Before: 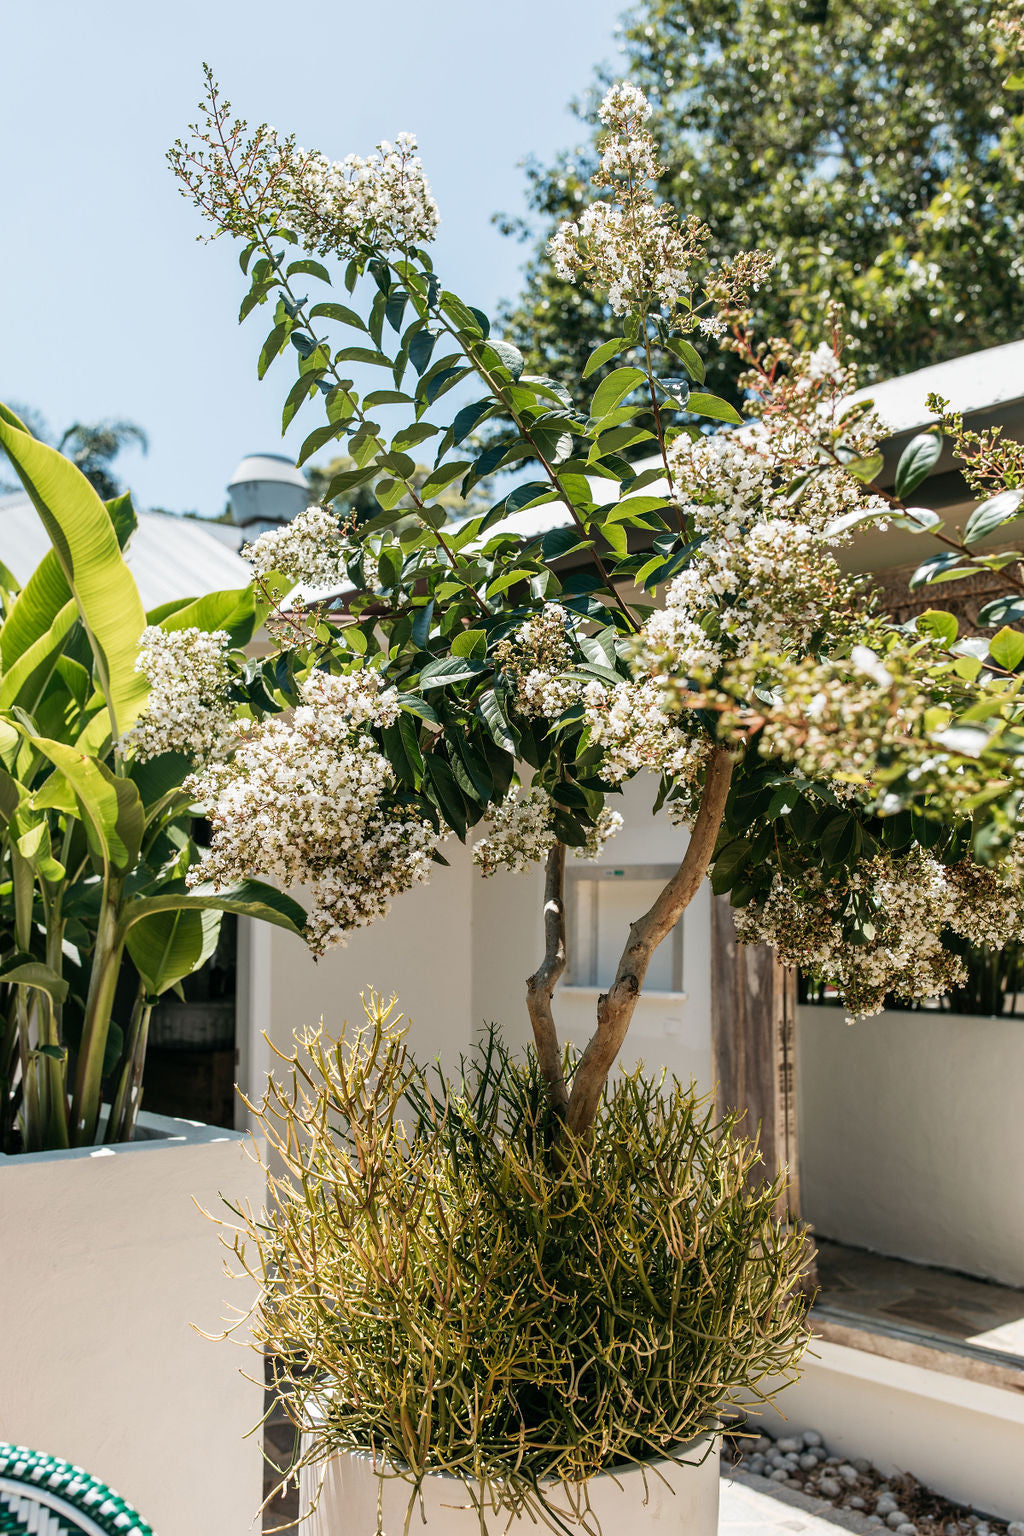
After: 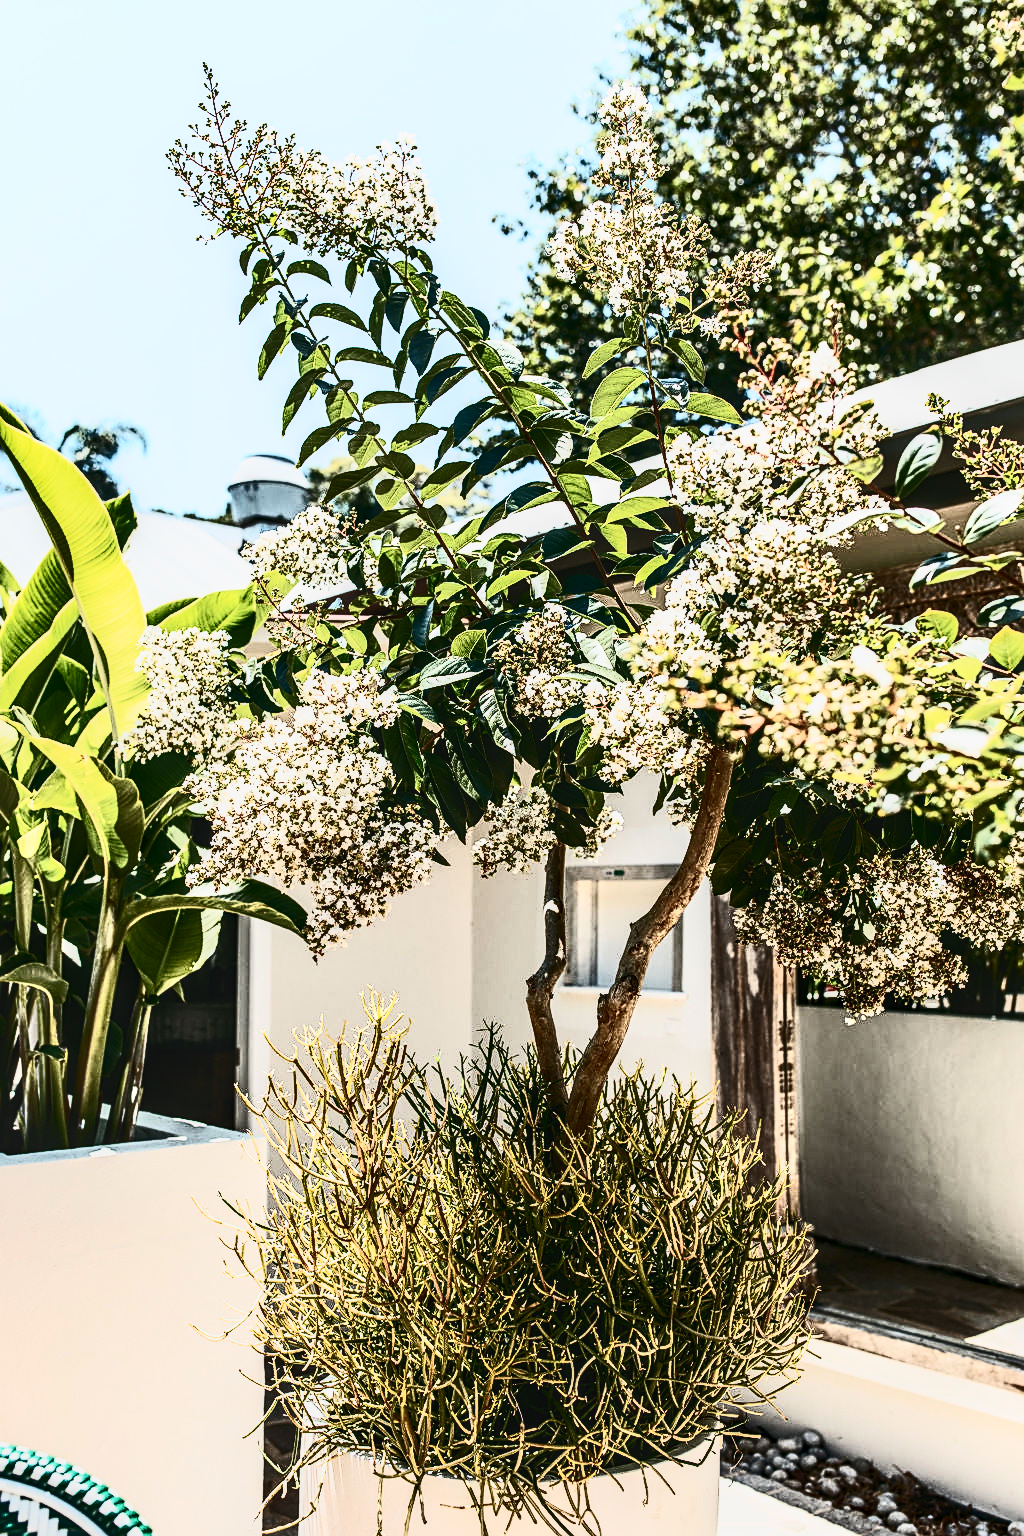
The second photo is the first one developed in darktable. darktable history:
contrast brightness saturation: contrast 0.93, brightness 0.2
shadows and highlights: low approximation 0.01, soften with gaussian
local contrast: detail 130%
sharpen: on, module defaults
